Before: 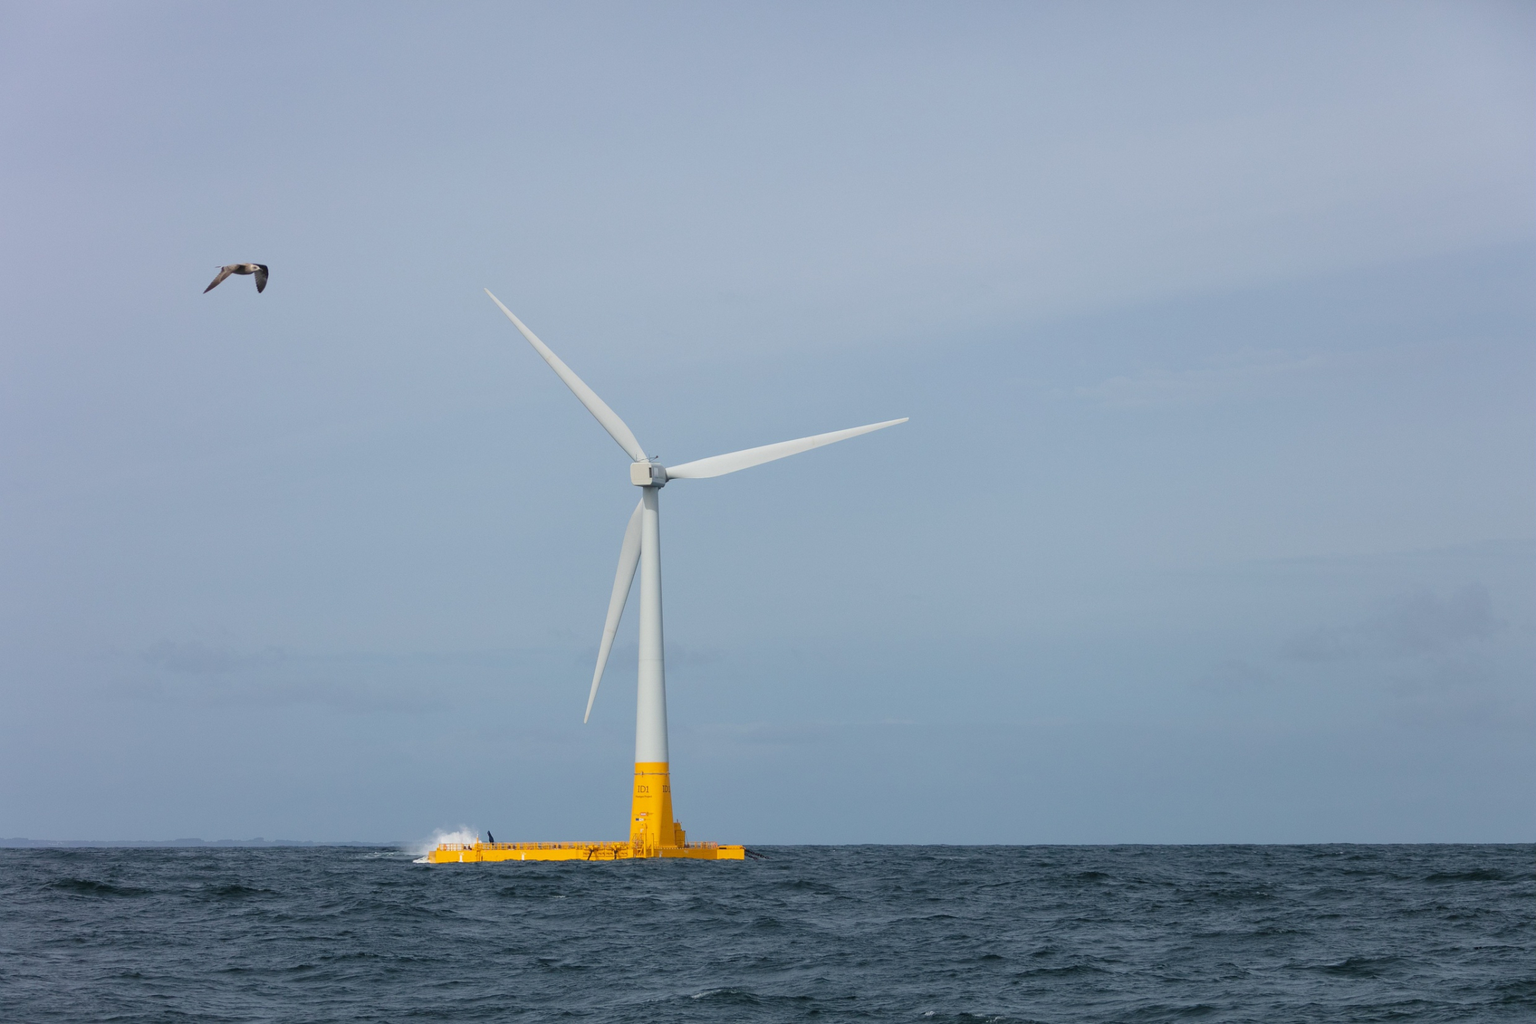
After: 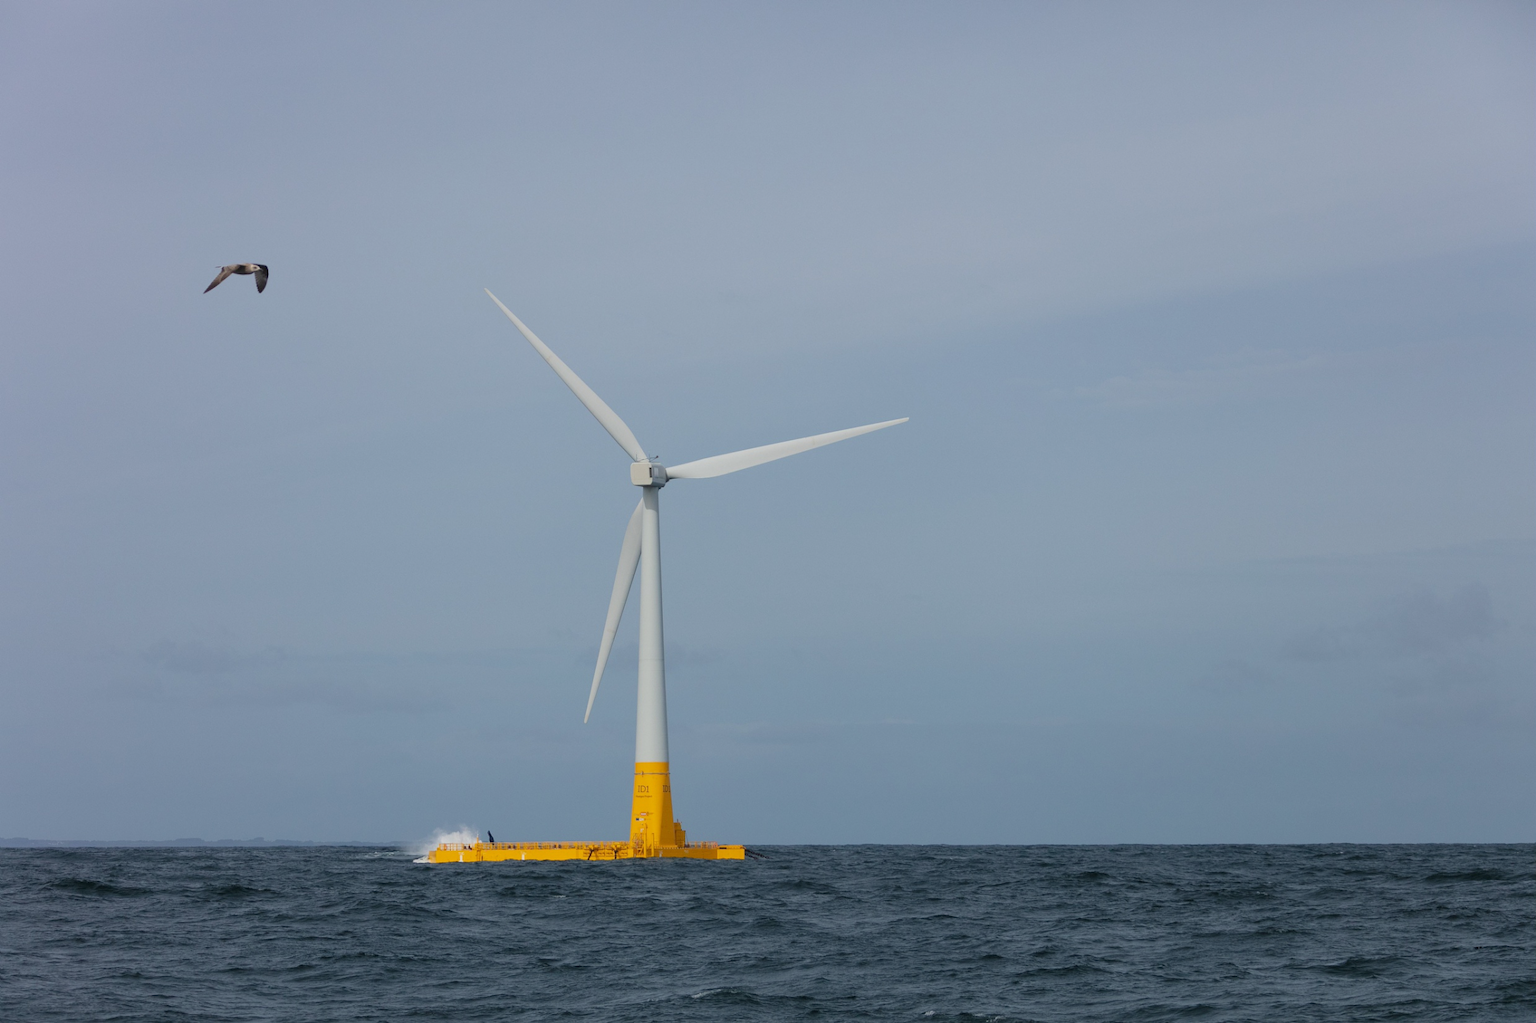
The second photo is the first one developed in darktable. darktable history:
exposure: exposure -0.279 EV, compensate exposure bias true, compensate highlight preservation false
